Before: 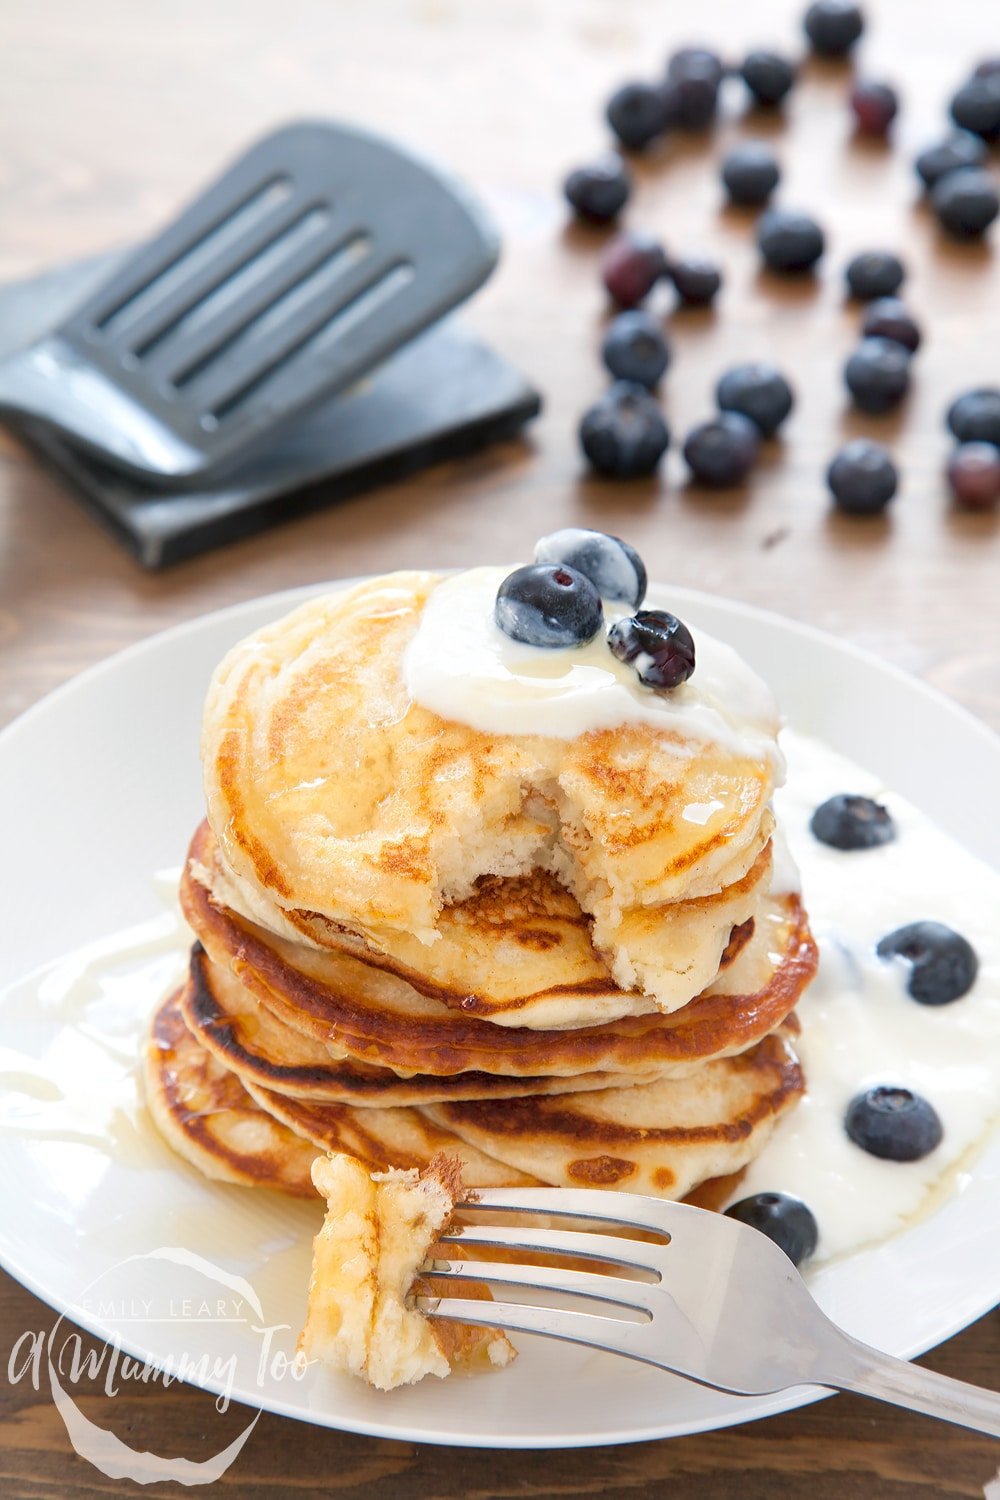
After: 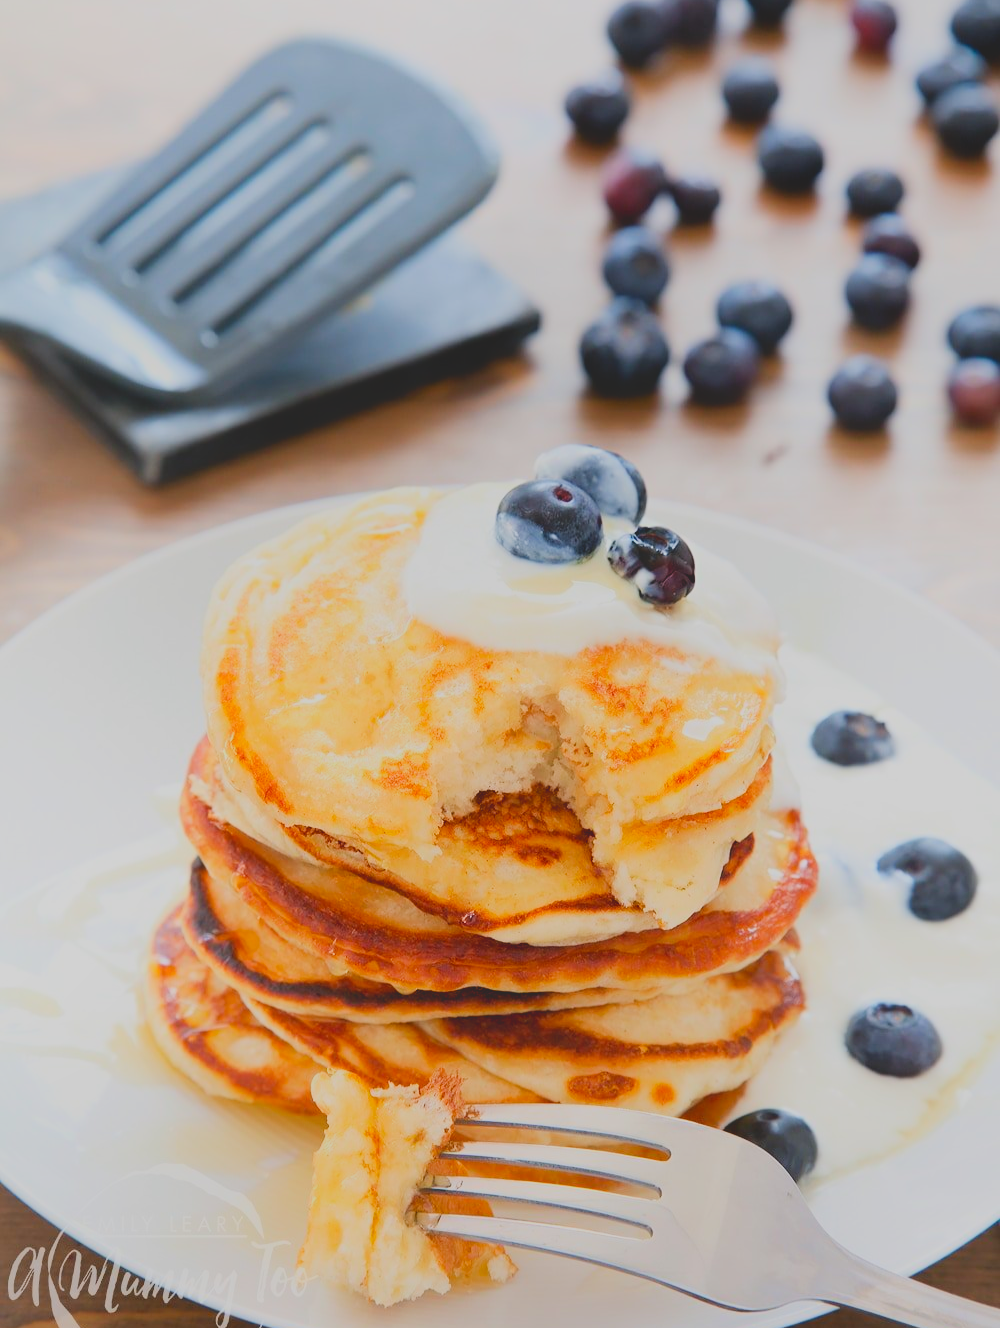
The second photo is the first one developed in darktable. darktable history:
filmic rgb: black relative exposure -7.32 EV, white relative exposure 5.09 EV, hardness 3.2
crop and rotate: top 5.603%, bottom 5.827%
contrast brightness saturation: contrast 0.164, saturation 0.317
local contrast: detail 71%
